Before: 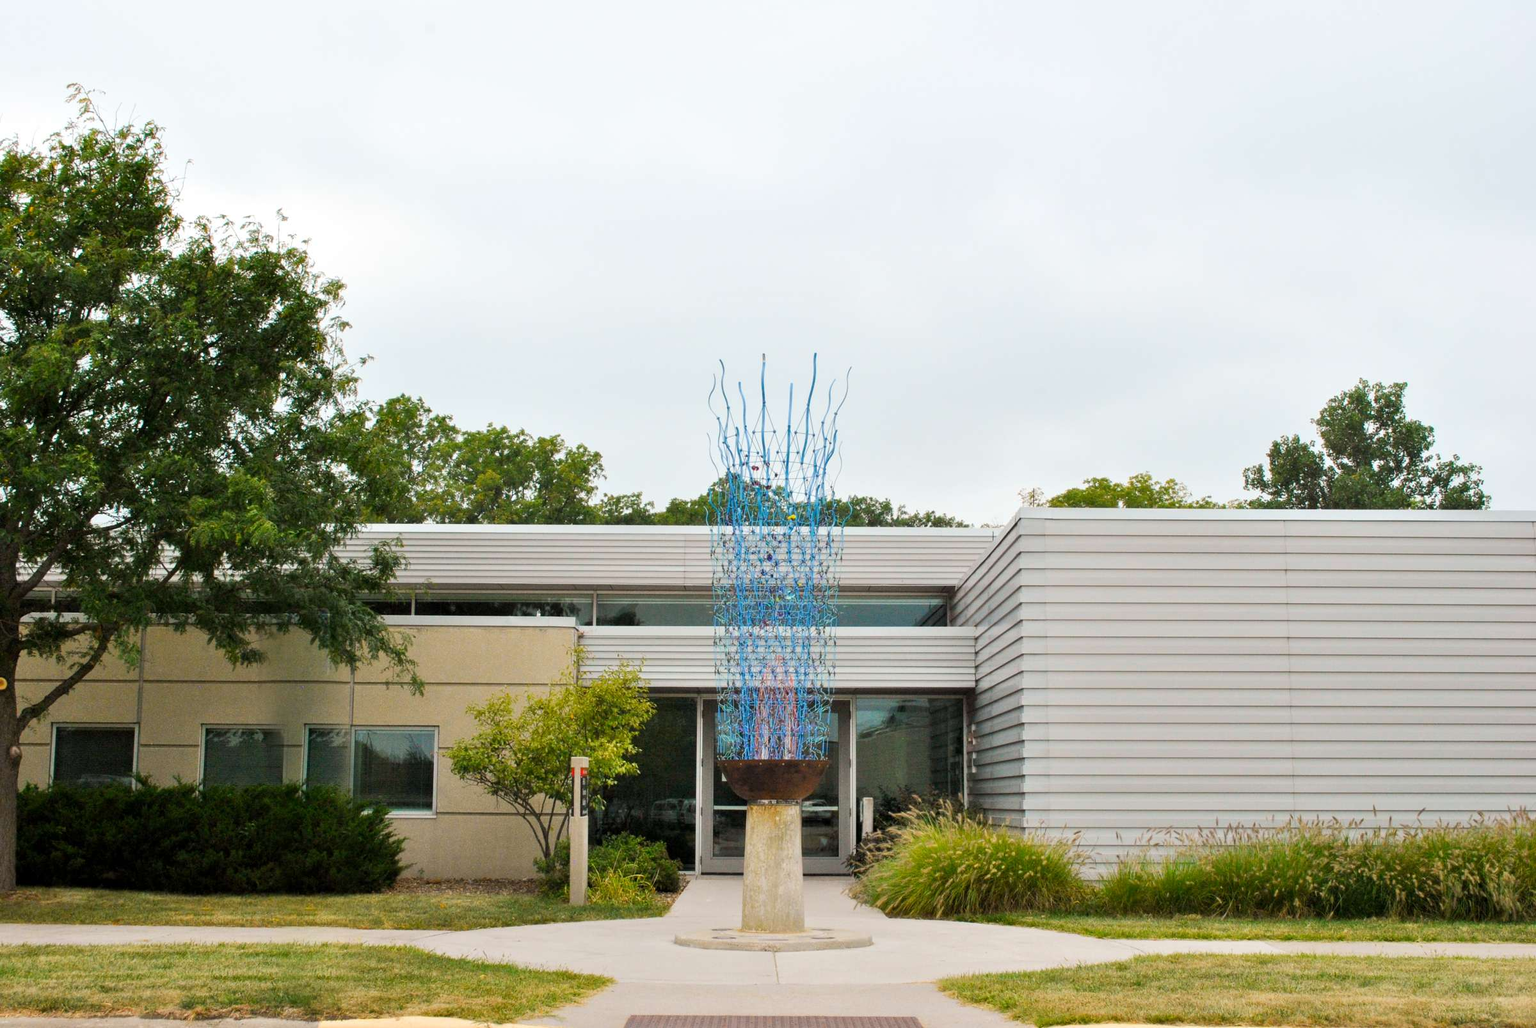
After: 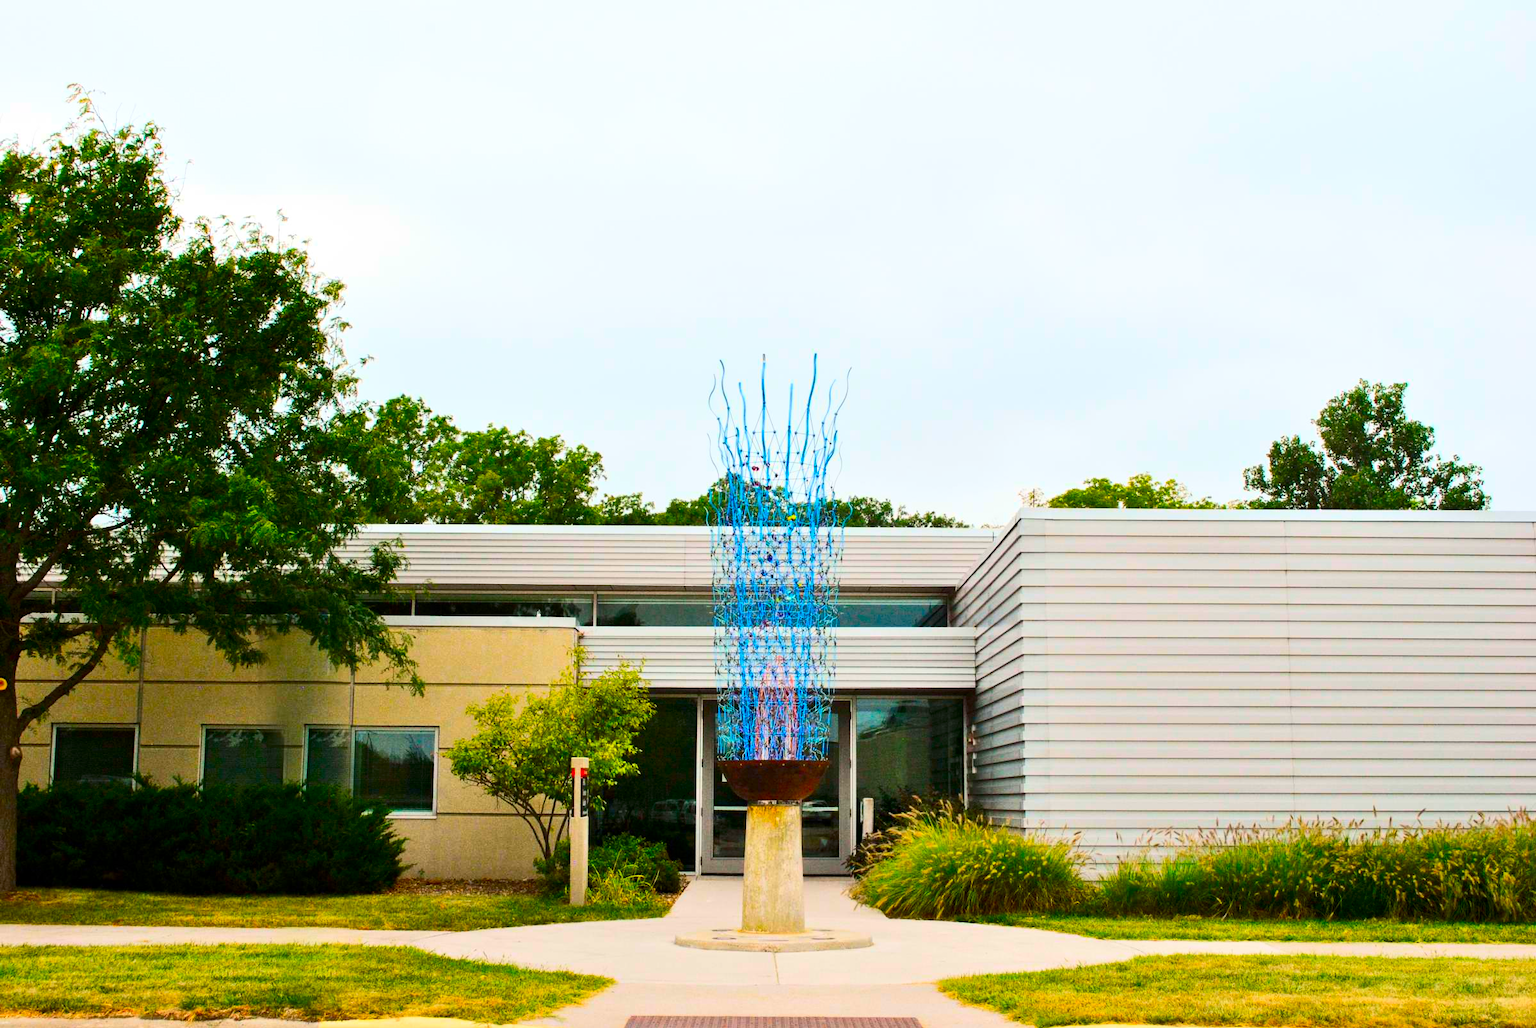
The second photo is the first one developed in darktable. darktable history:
color balance rgb: linear chroma grading › shadows -6.894%, linear chroma grading › highlights -6.028%, linear chroma grading › global chroma -10.161%, linear chroma grading › mid-tones -8.168%, perceptual saturation grading › global saturation 35.316%
contrast brightness saturation: contrast 0.264, brightness 0.015, saturation 0.872
